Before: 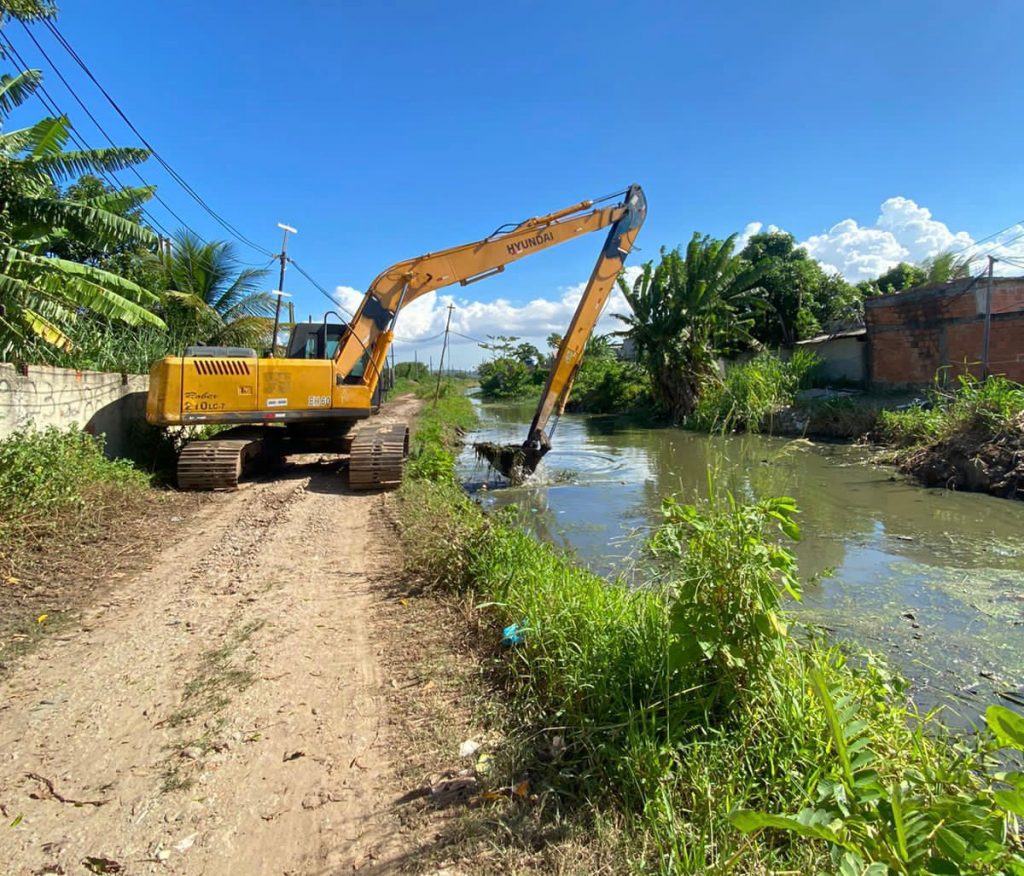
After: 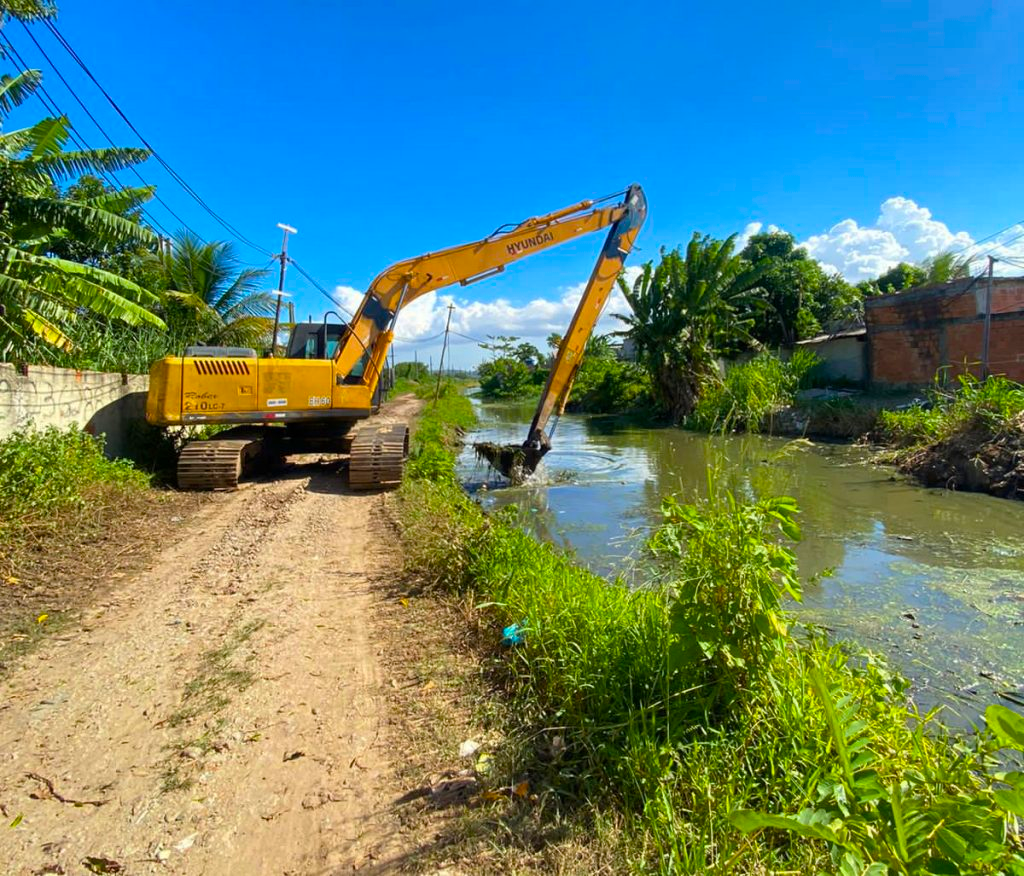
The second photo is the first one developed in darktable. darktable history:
color balance rgb: perceptual saturation grading › global saturation 30%, global vibrance 20%
white balance: emerald 1
